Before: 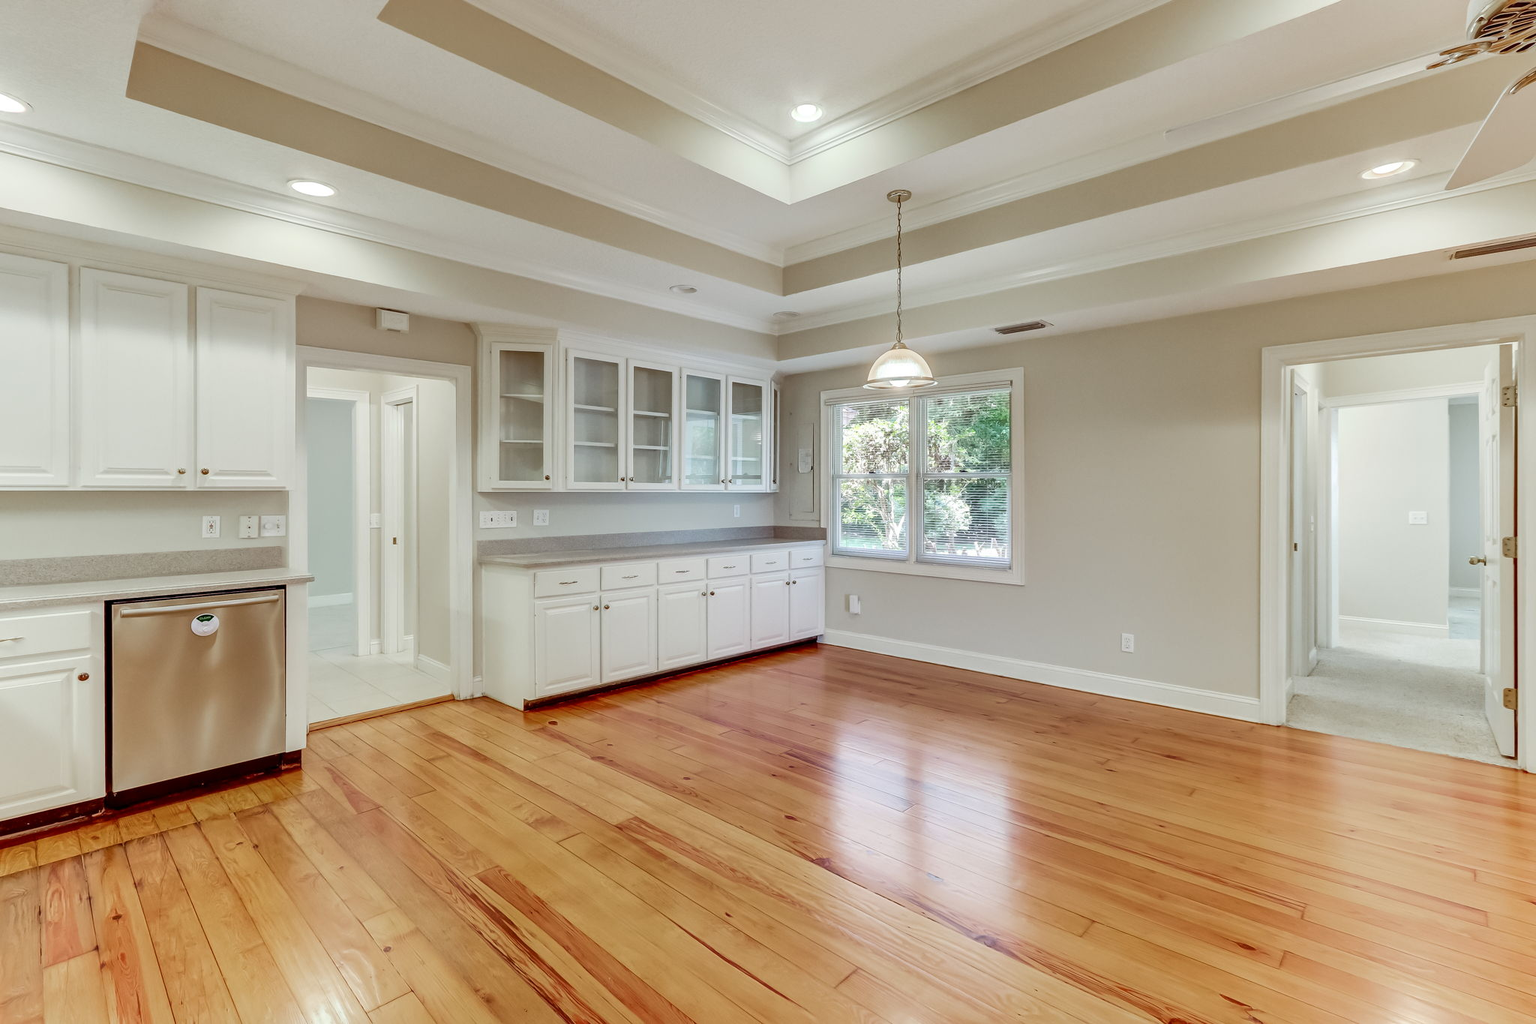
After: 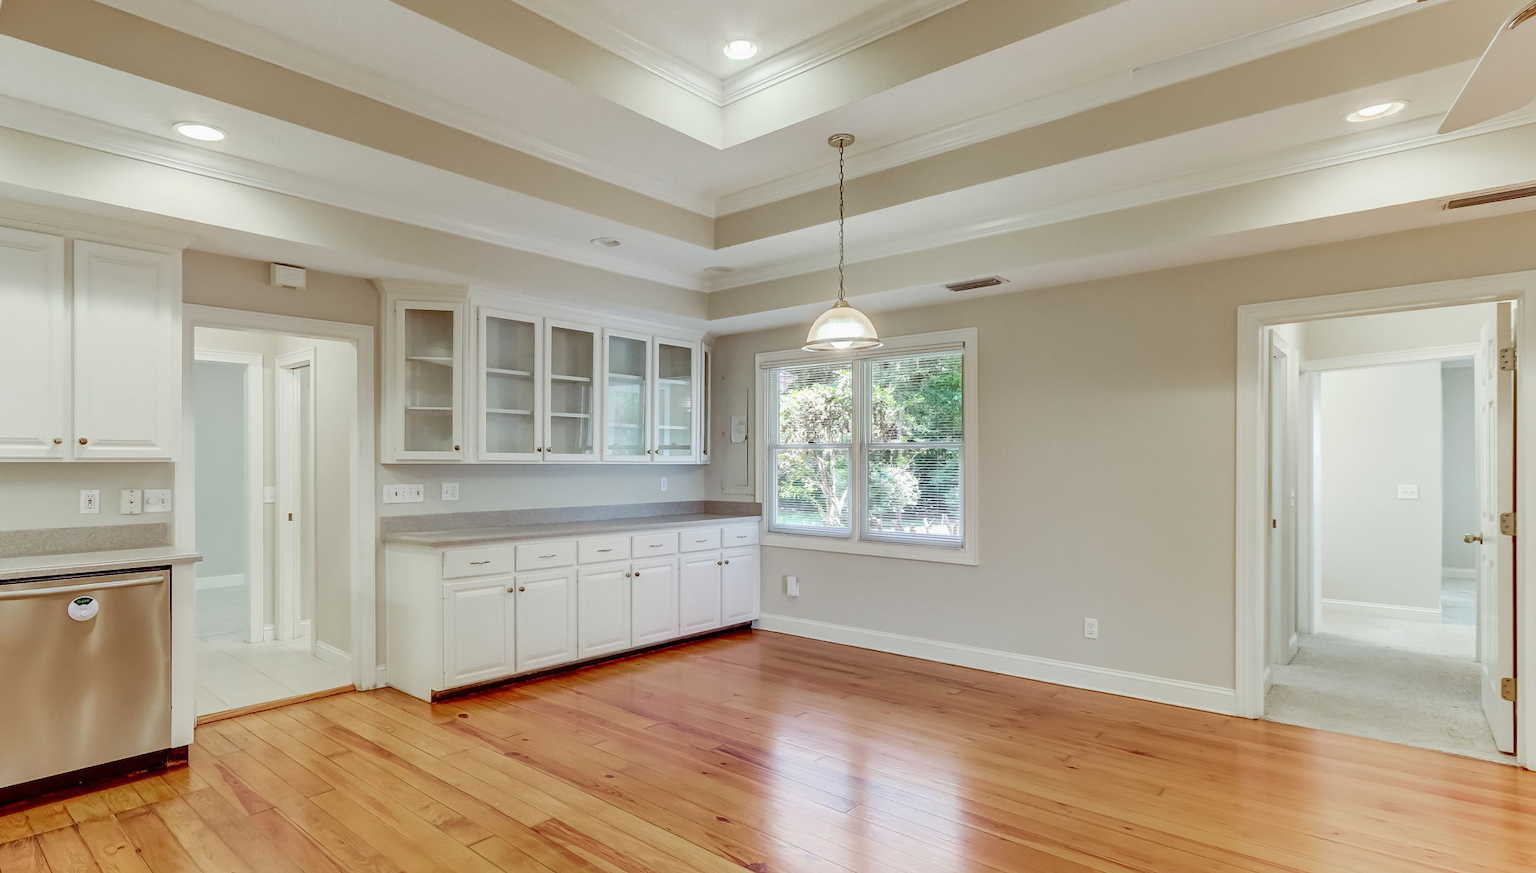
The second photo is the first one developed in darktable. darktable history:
crop: left 8.426%, top 6.615%, bottom 15.261%
local contrast: mode bilateral grid, contrast 99, coarseness 100, detail 91%, midtone range 0.2
